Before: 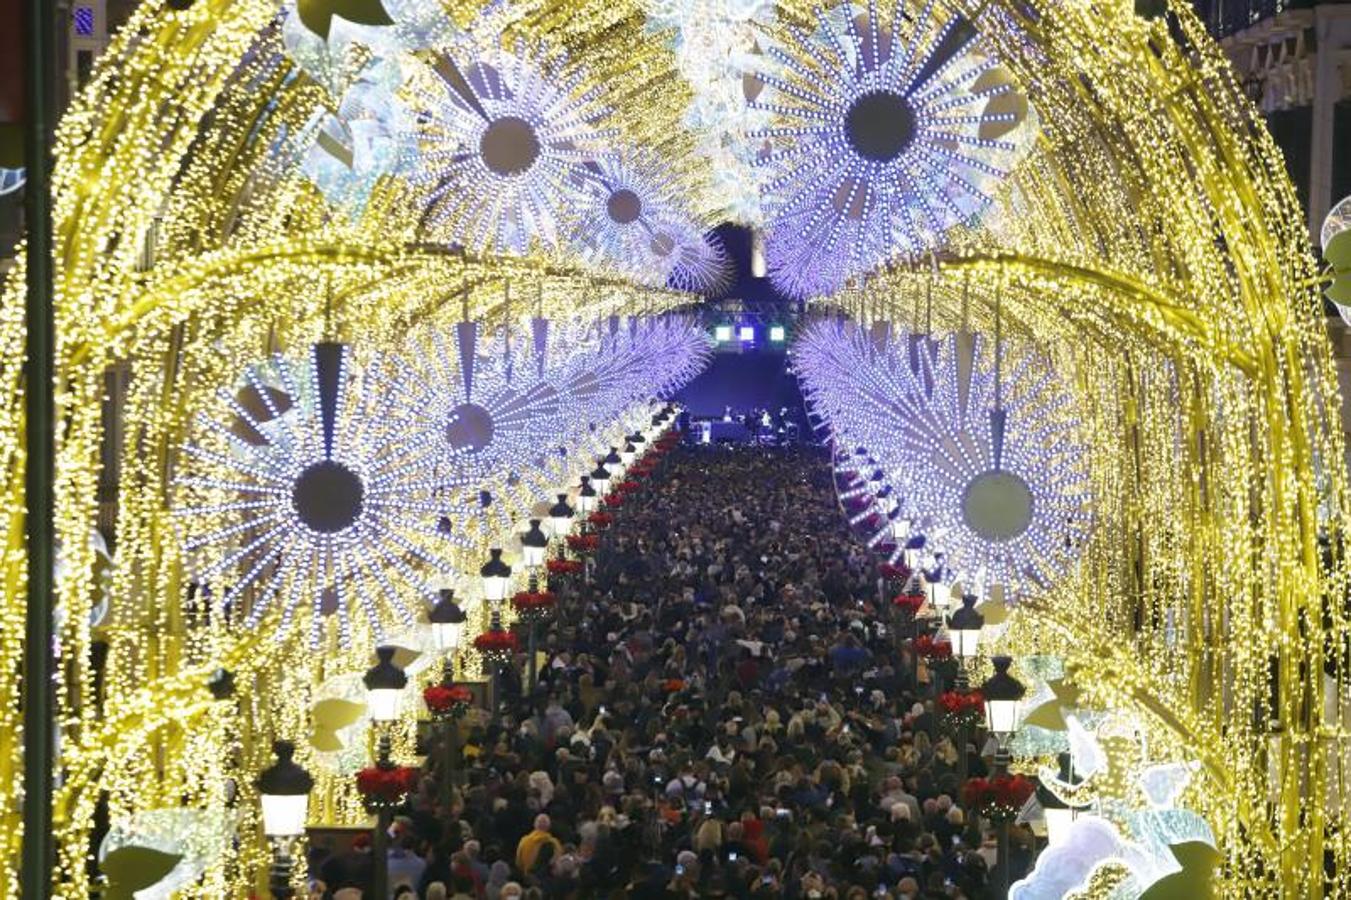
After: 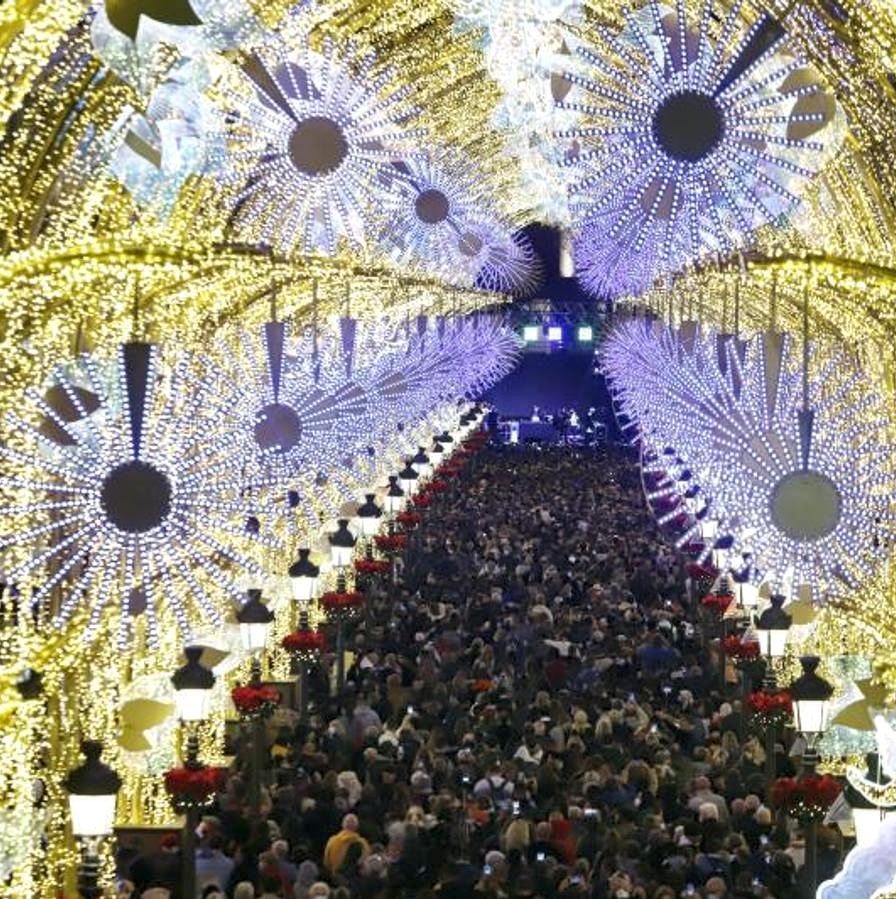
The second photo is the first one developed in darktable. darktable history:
local contrast: highlights 24%, shadows 74%, midtone range 0.744
crop and rotate: left 14.297%, right 19.308%
